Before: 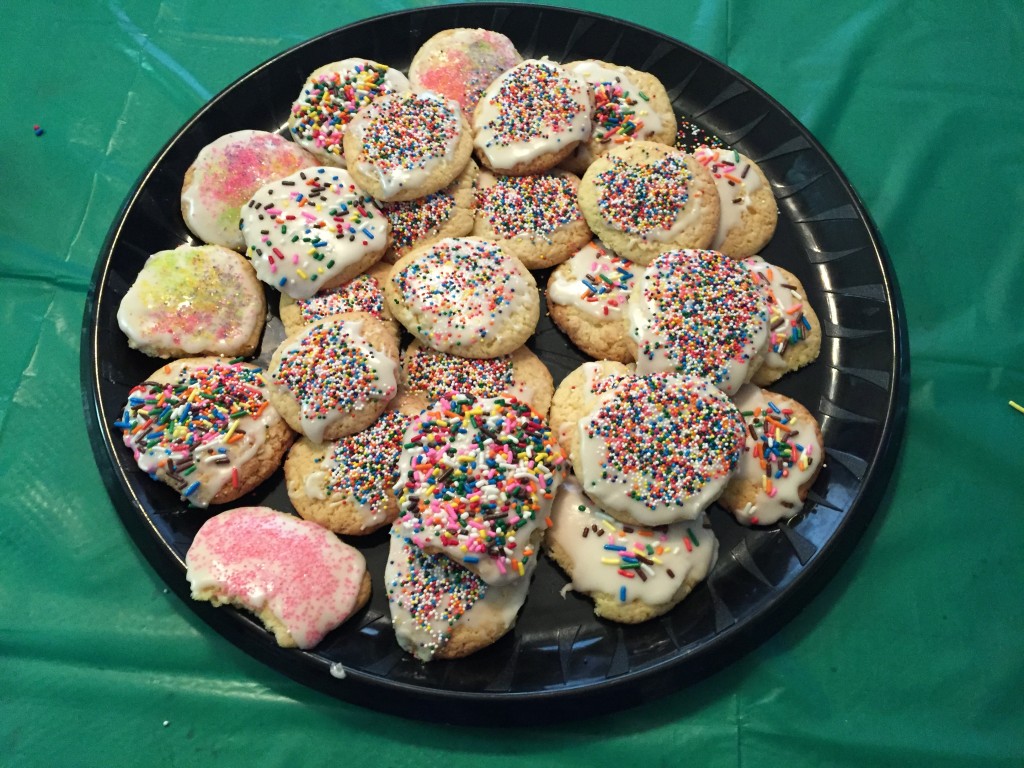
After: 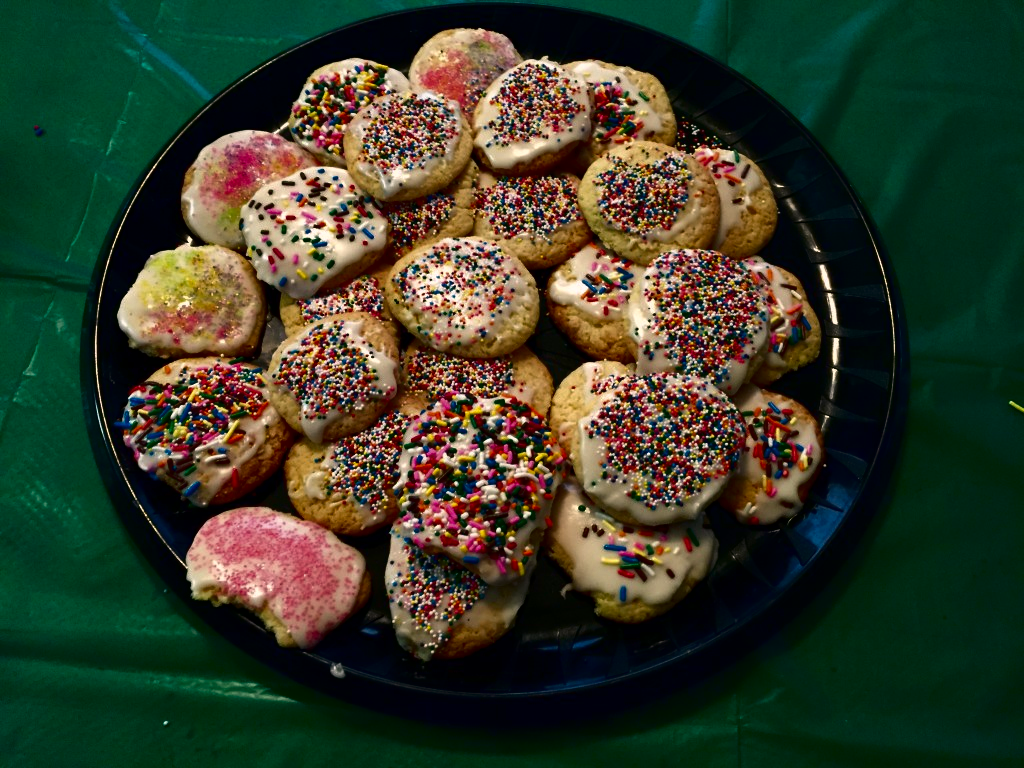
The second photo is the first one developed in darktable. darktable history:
contrast brightness saturation: contrast 0.09, brightness -0.59, saturation 0.17
color correction: highlights a* 7.34, highlights b* 4.37
